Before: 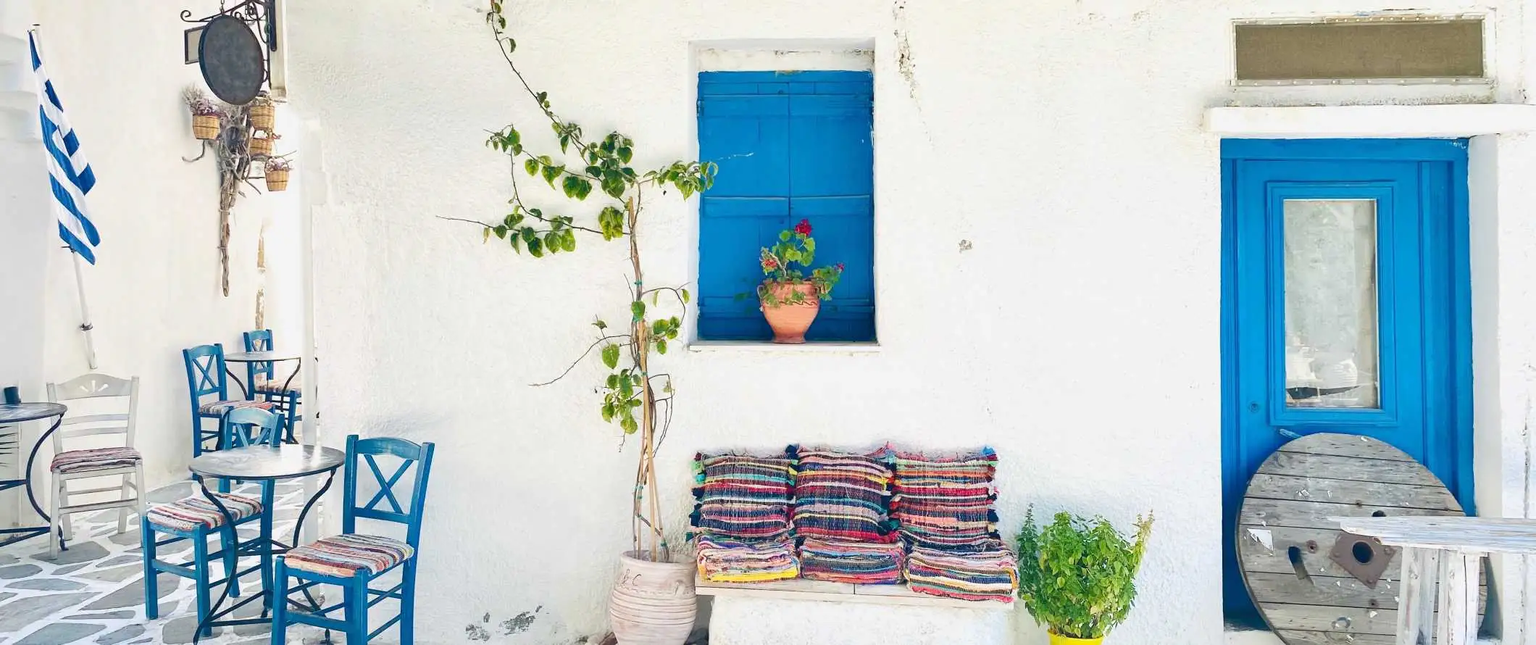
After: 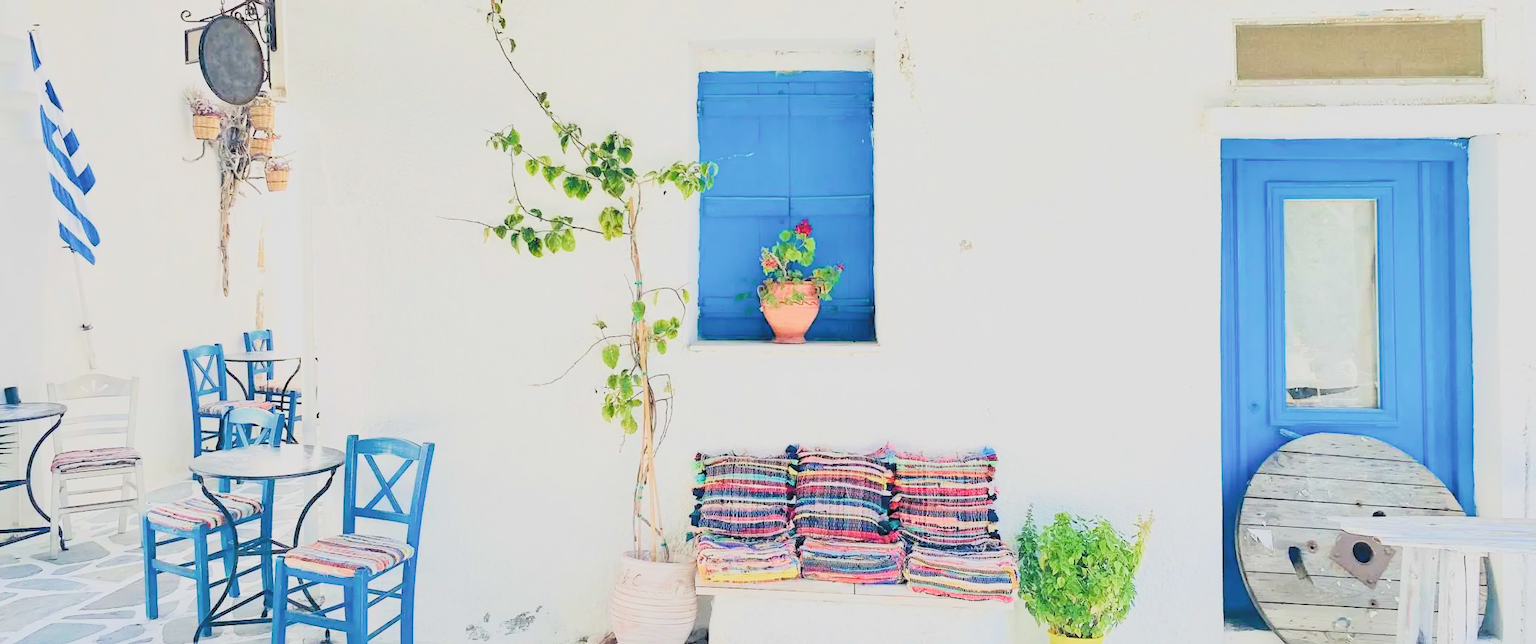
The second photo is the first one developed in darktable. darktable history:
filmic rgb: black relative exposure -3.23 EV, white relative exposure 7.04 EV, hardness 1.47, contrast 1.345, color science v5 (2021), contrast in shadows safe, contrast in highlights safe
exposure: black level correction 0, exposure 1.095 EV, compensate highlight preservation false
